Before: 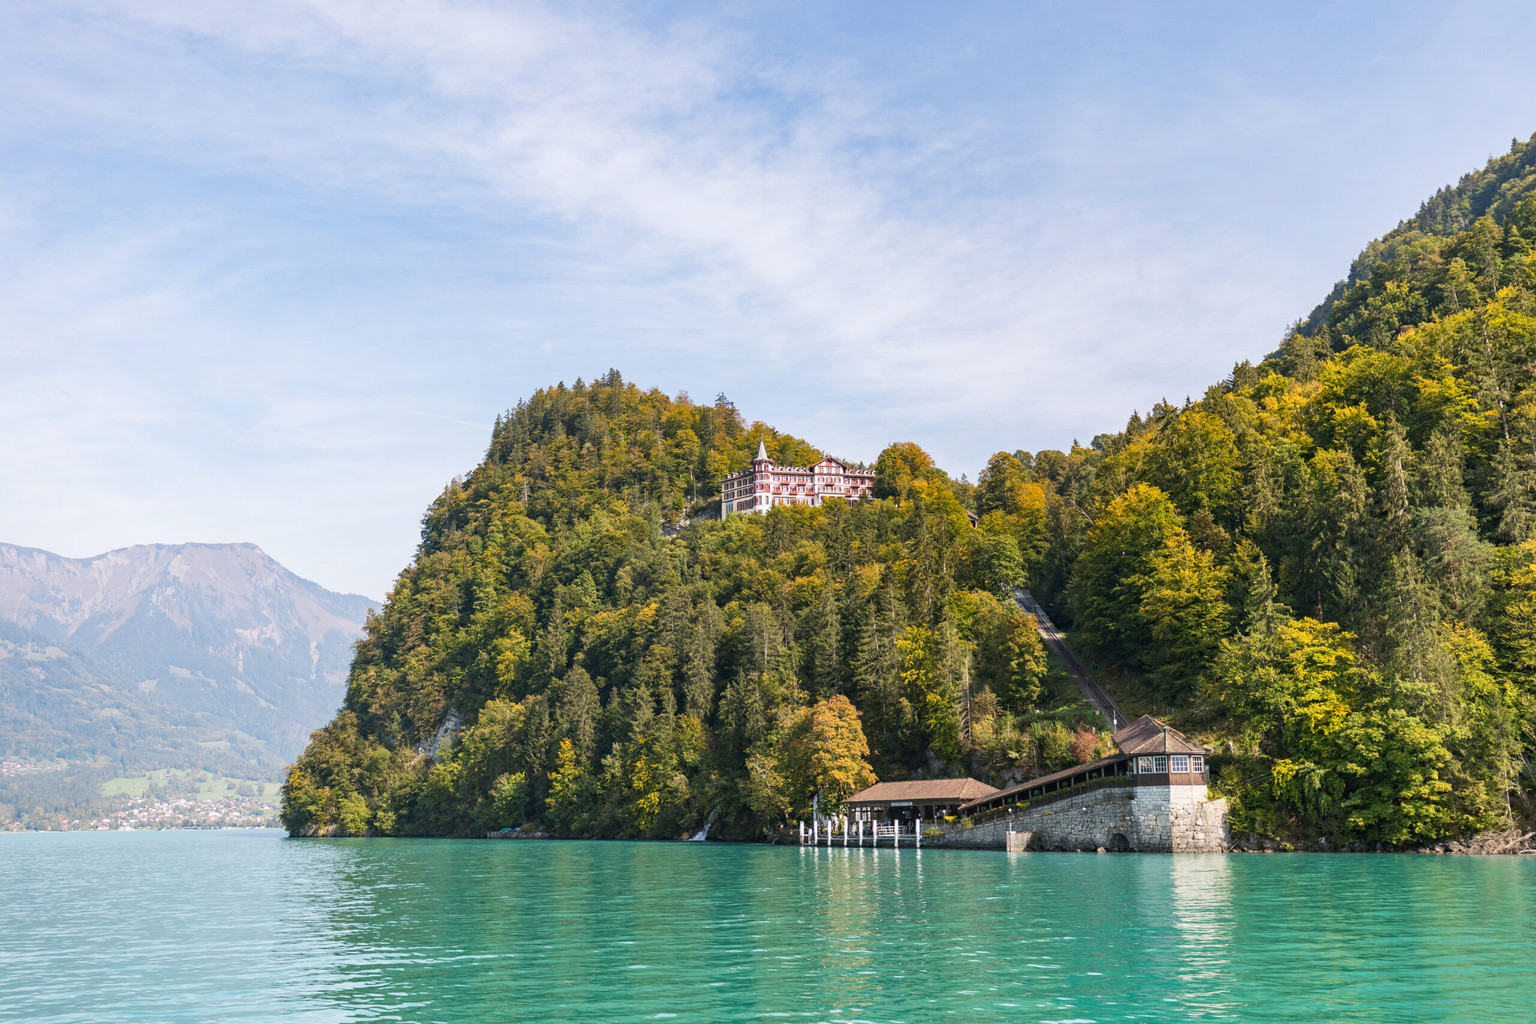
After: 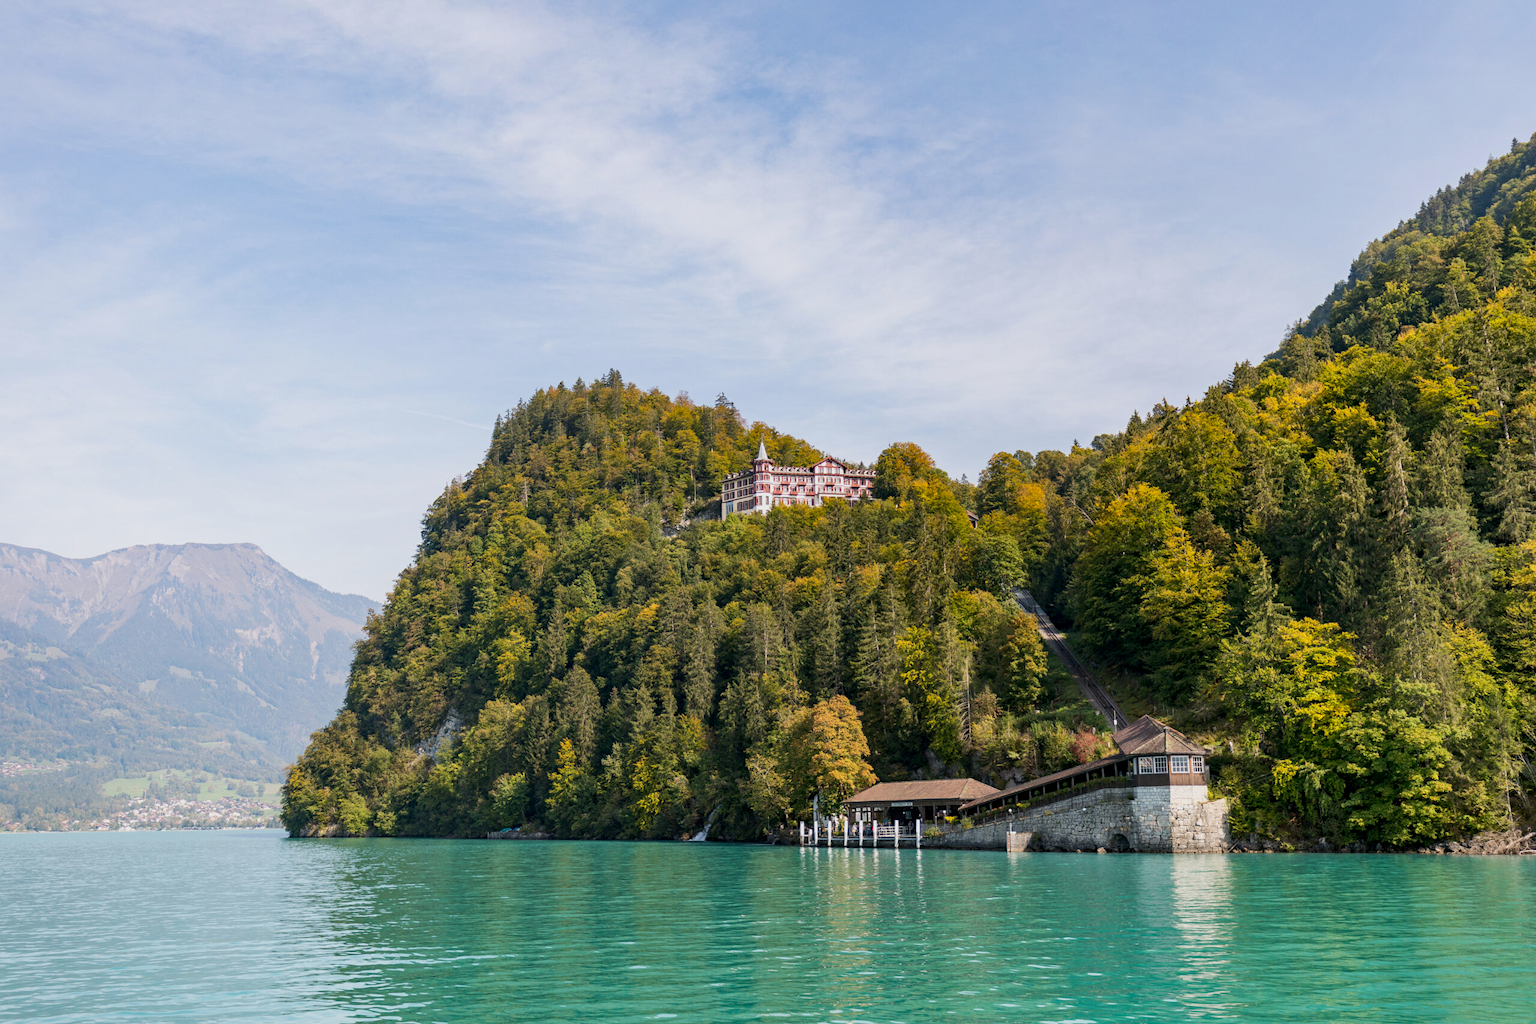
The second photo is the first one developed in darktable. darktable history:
exposure: black level correction 0.006, exposure -0.225 EV, compensate highlight preservation false
